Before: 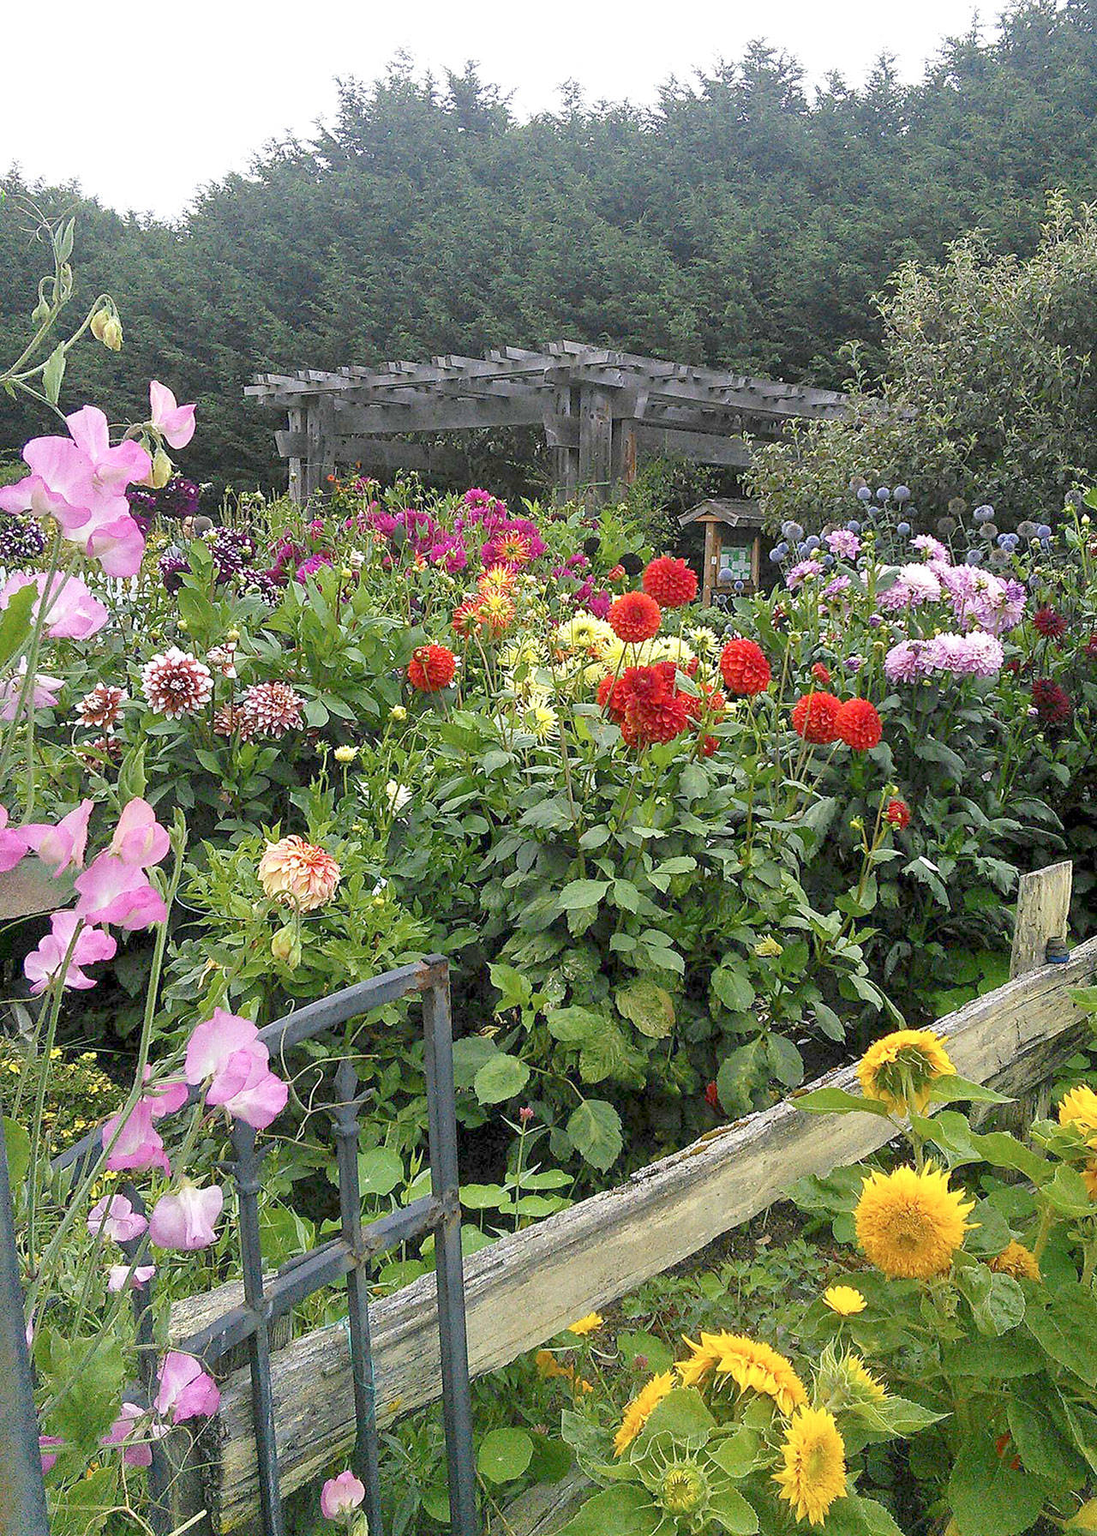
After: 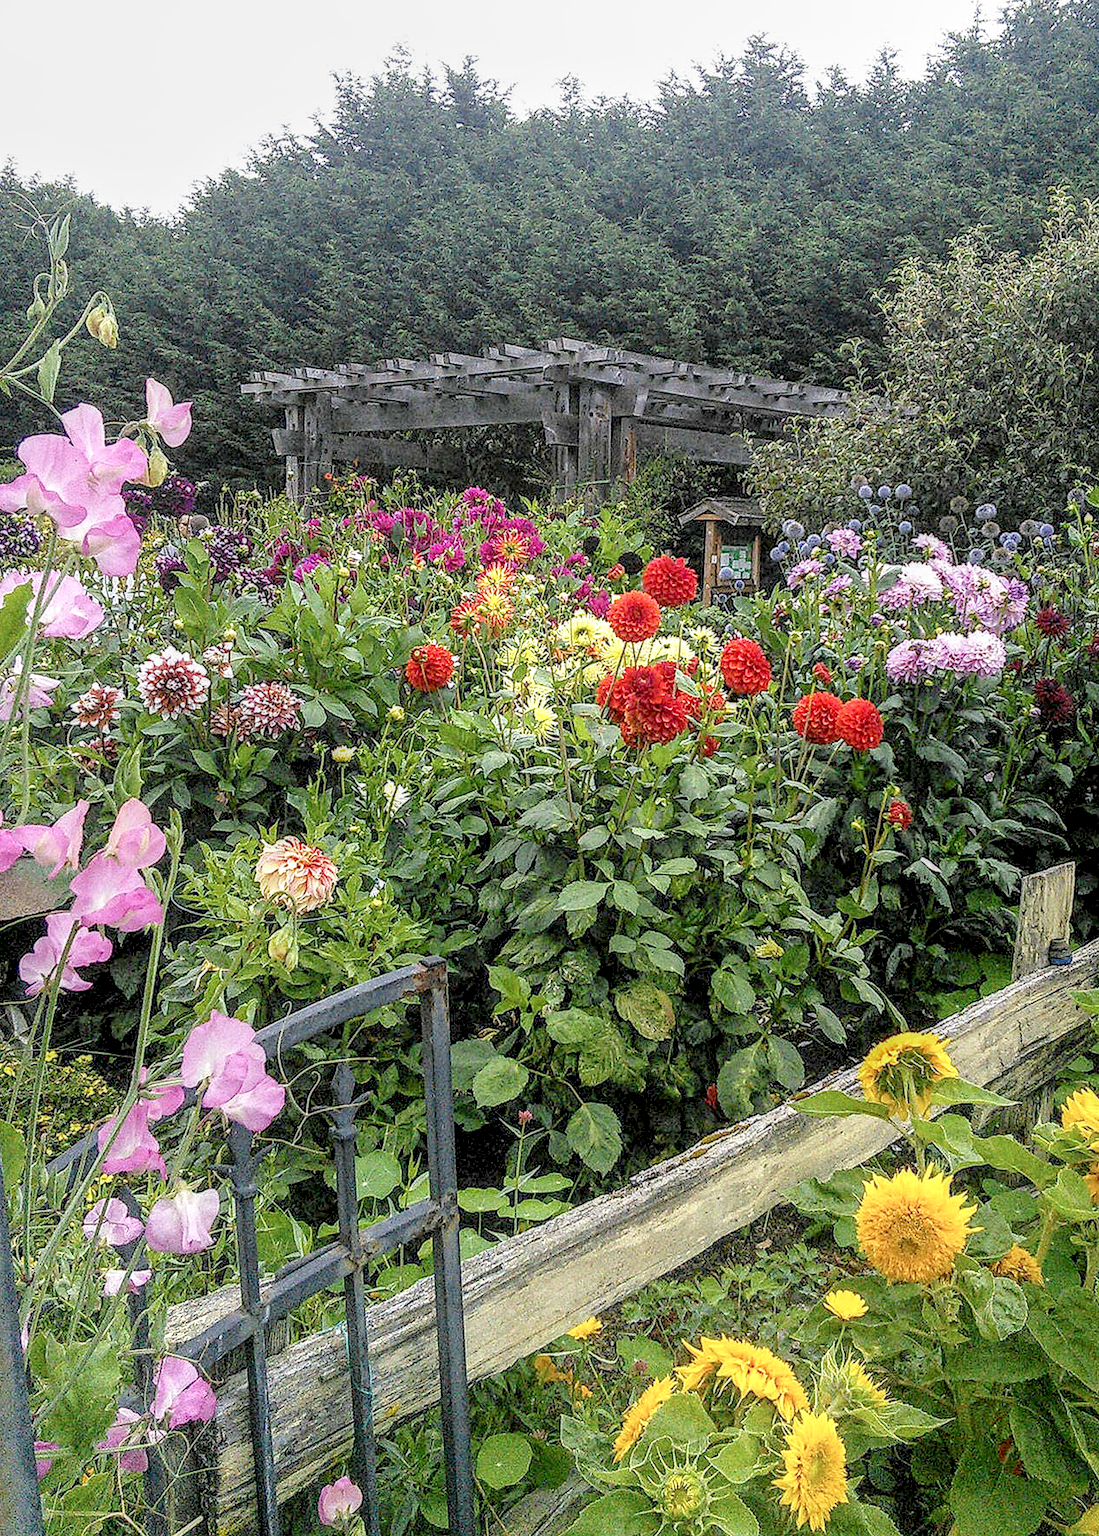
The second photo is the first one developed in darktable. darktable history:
crop and rotate: left 0.478%, top 0.363%, bottom 0.351%
exposure: black level correction 0.001, exposure 0.137 EV, compensate highlight preservation false
local contrast: highlights 6%, shadows 1%, detail 182%
filmic rgb: black relative exposure -5.75 EV, white relative exposure 3.4 EV, hardness 3.67, iterations of high-quality reconstruction 0
contrast equalizer: y [[0.439, 0.44, 0.442, 0.457, 0.493, 0.498], [0.5 ×6], [0.5 ×6], [0 ×6], [0 ×6]]
